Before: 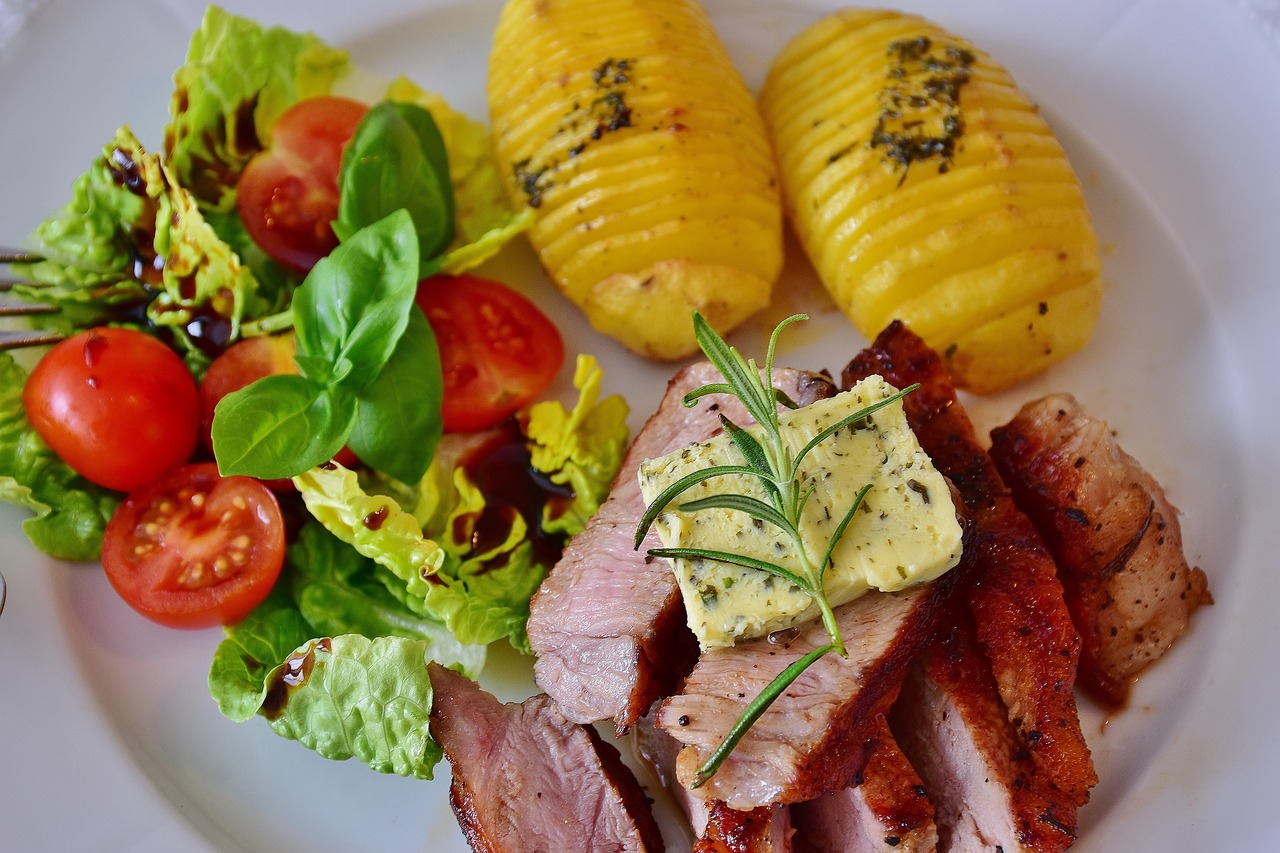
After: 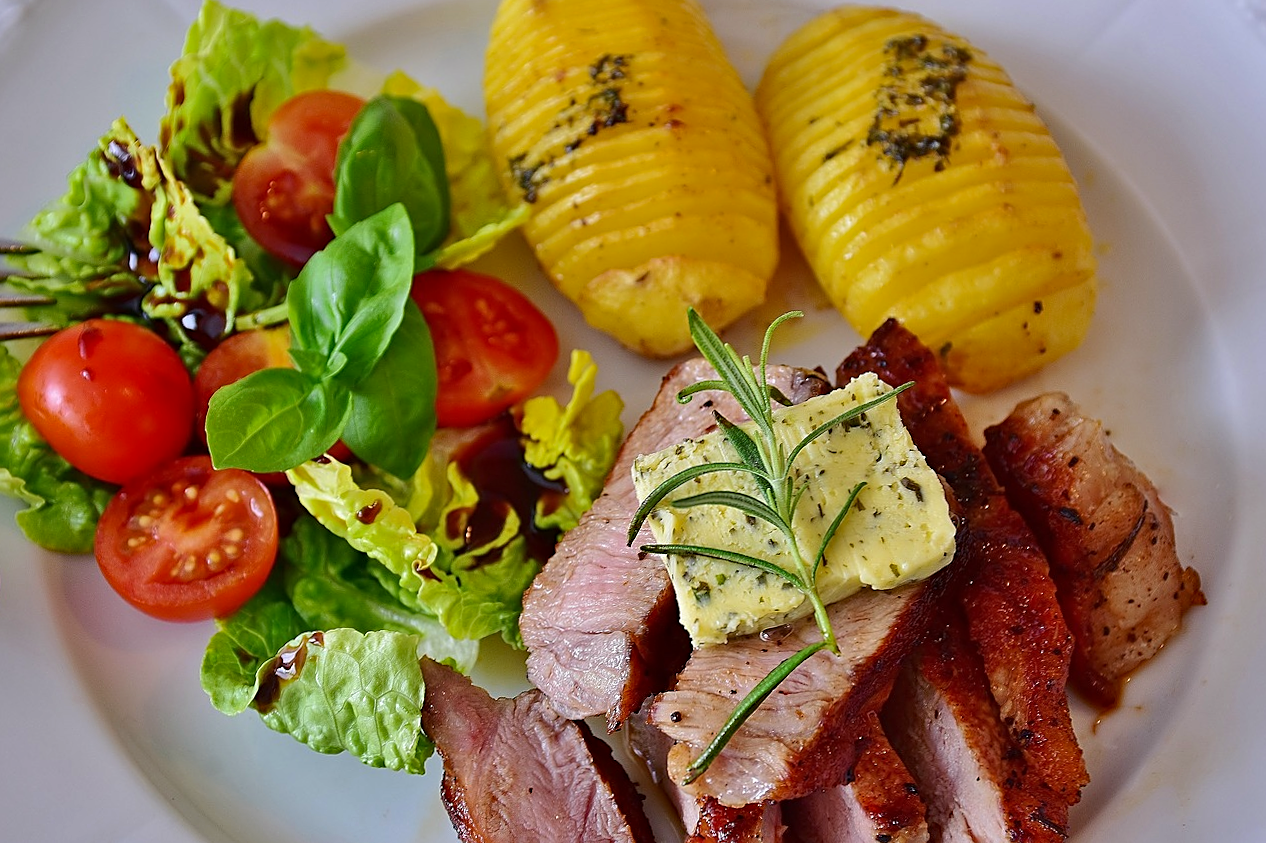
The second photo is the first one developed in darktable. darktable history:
crop and rotate: angle -0.414°
haze removal: compatibility mode true, adaptive false
sharpen: on, module defaults
